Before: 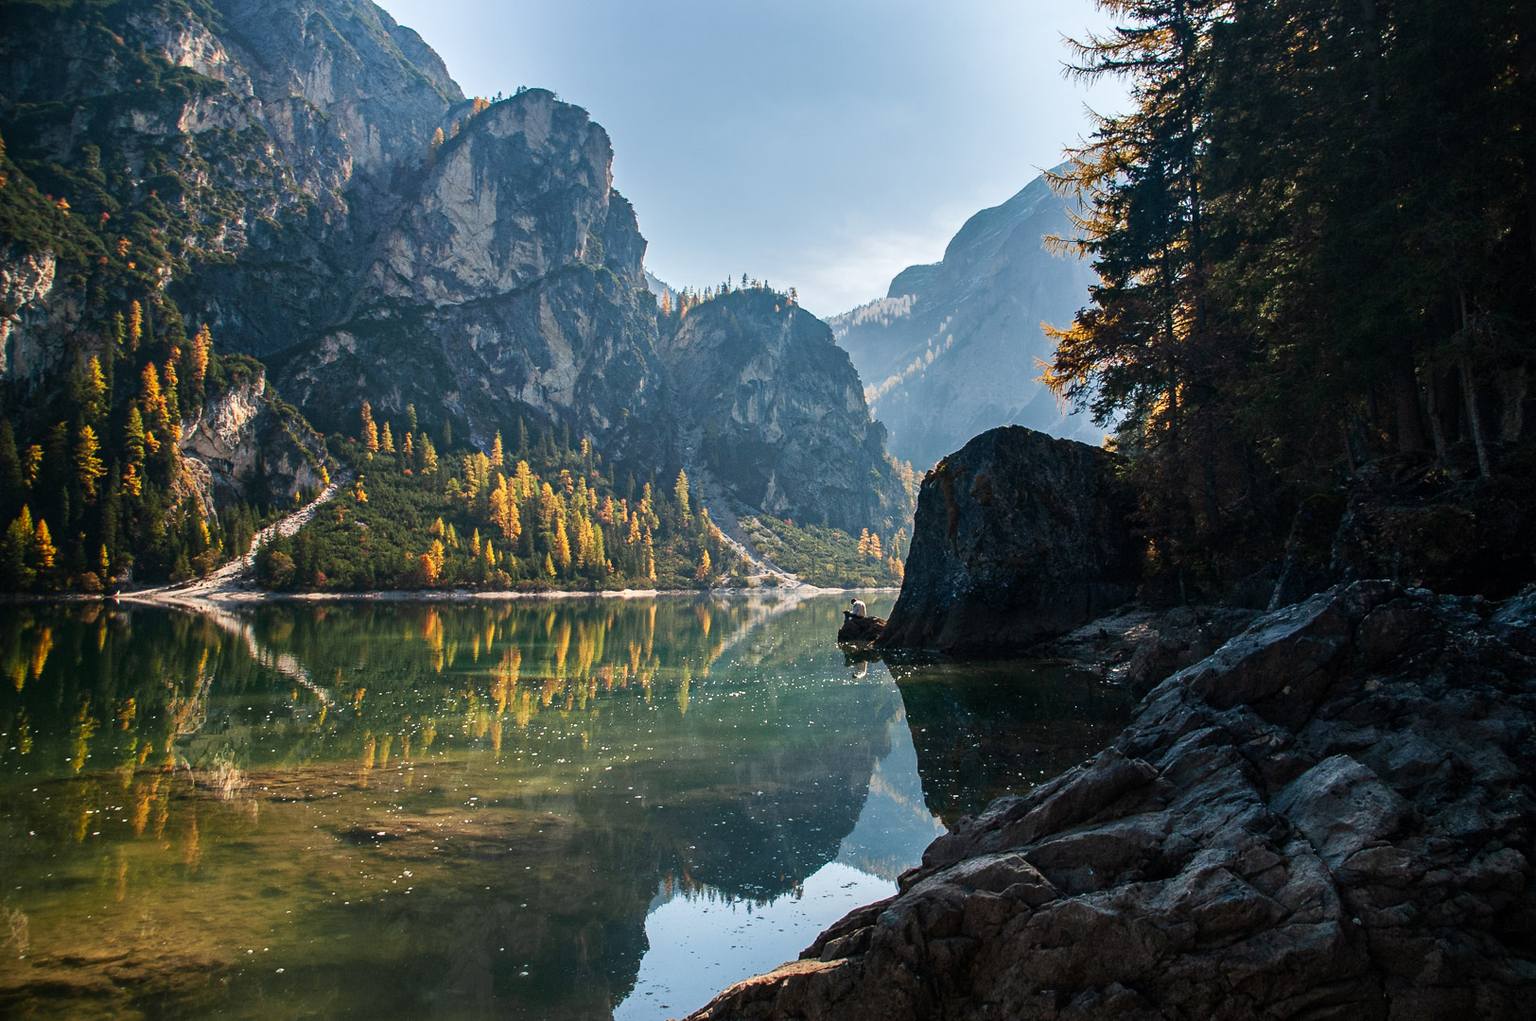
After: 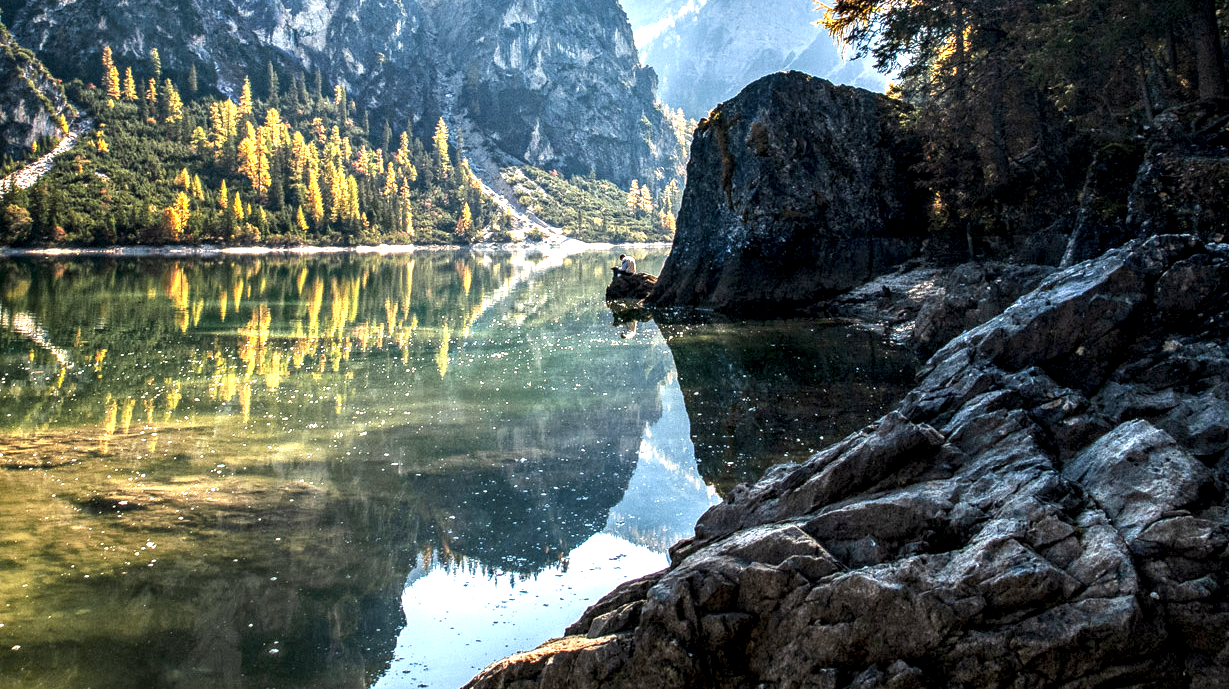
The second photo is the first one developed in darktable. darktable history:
local contrast: highlights 19%, detail 186%
color contrast: green-magenta contrast 0.8, blue-yellow contrast 1.1, unbound 0
exposure: black level correction 0, exposure 0.5 EV, compensate exposure bias true, compensate highlight preservation false
crop and rotate: left 17.299%, top 35.115%, right 7.015%, bottom 1.024%
